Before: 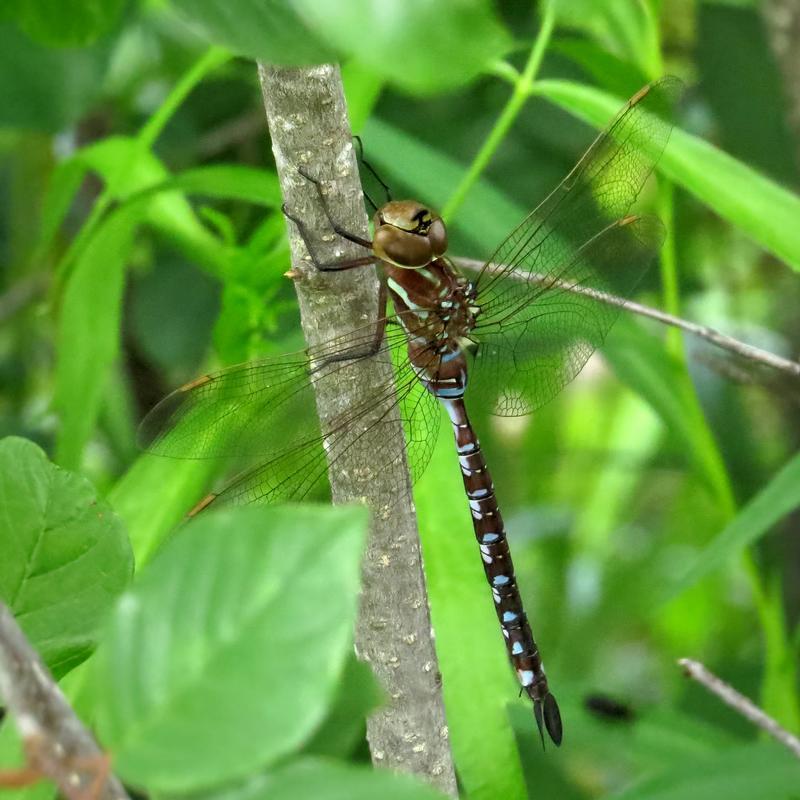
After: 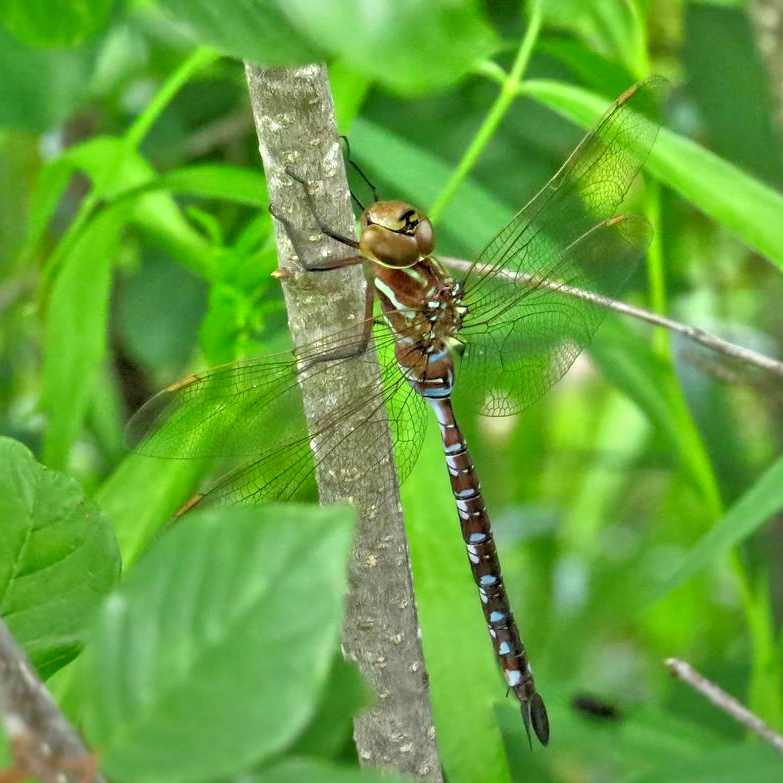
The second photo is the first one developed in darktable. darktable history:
crop: left 1.743%, right 0.268%, bottom 2.011%
shadows and highlights: shadows 40, highlights -54, highlights color adjustment 46%, low approximation 0.01, soften with gaussian
graduated density: rotation -180°, offset 27.42
tone equalizer: -7 EV 0.15 EV, -6 EV 0.6 EV, -5 EV 1.15 EV, -4 EV 1.33 EV, -3 EV 1.15 EV, -2 EV 0.6 EV, -1 EV 0.15 EV, mask exposure compensation -0.5 EV
